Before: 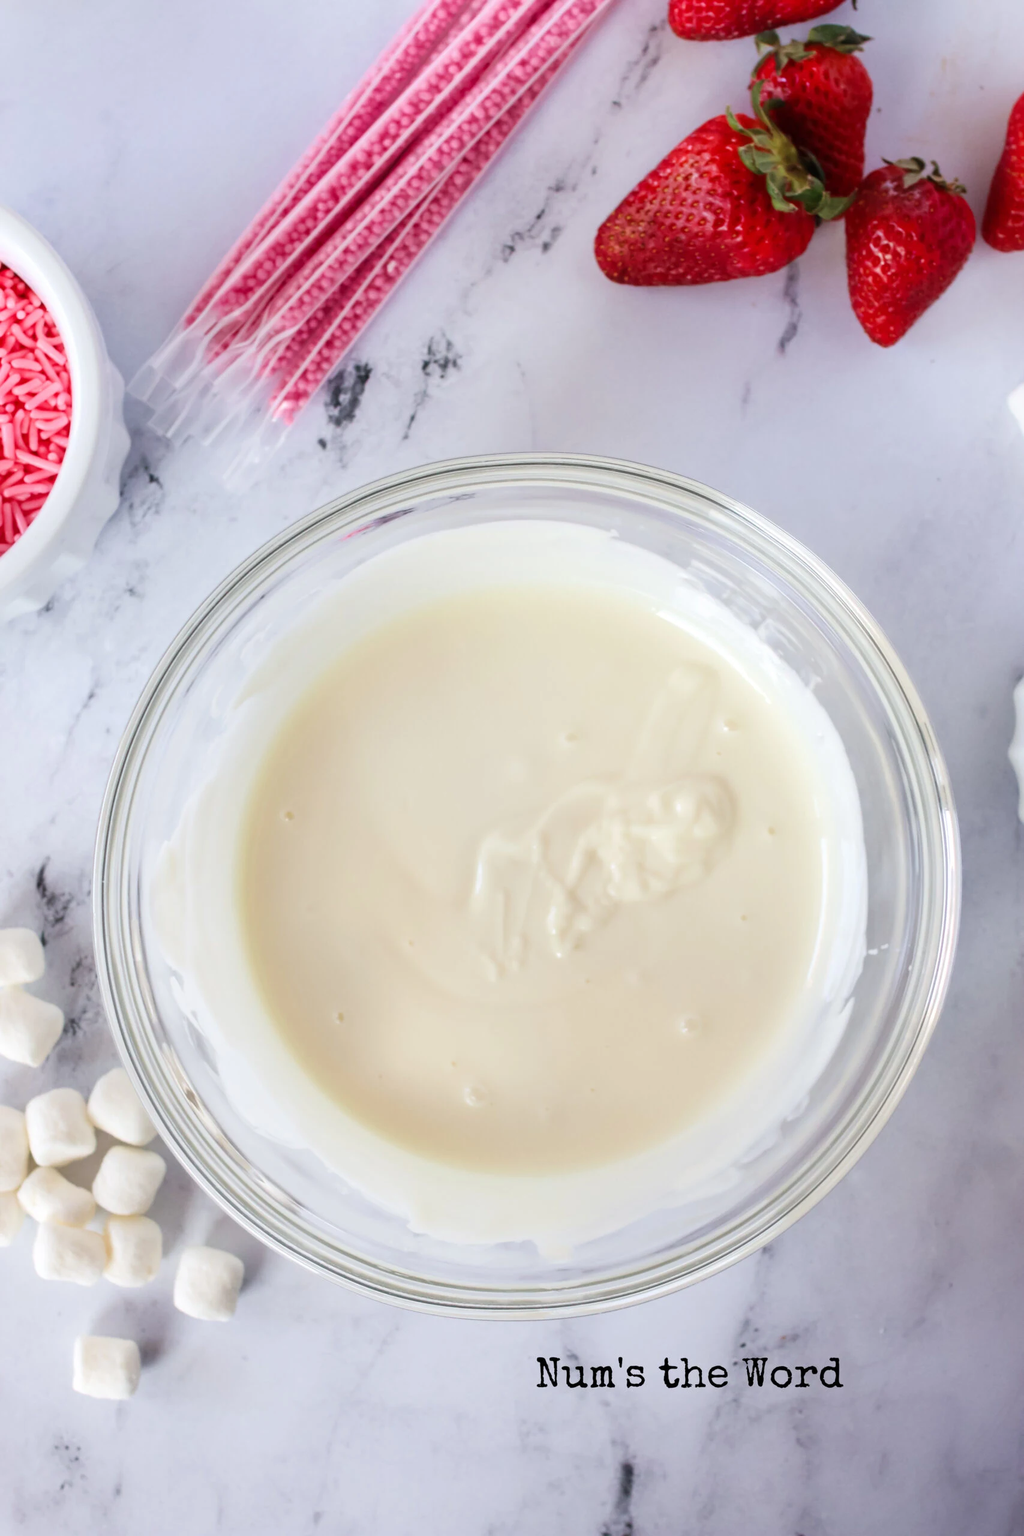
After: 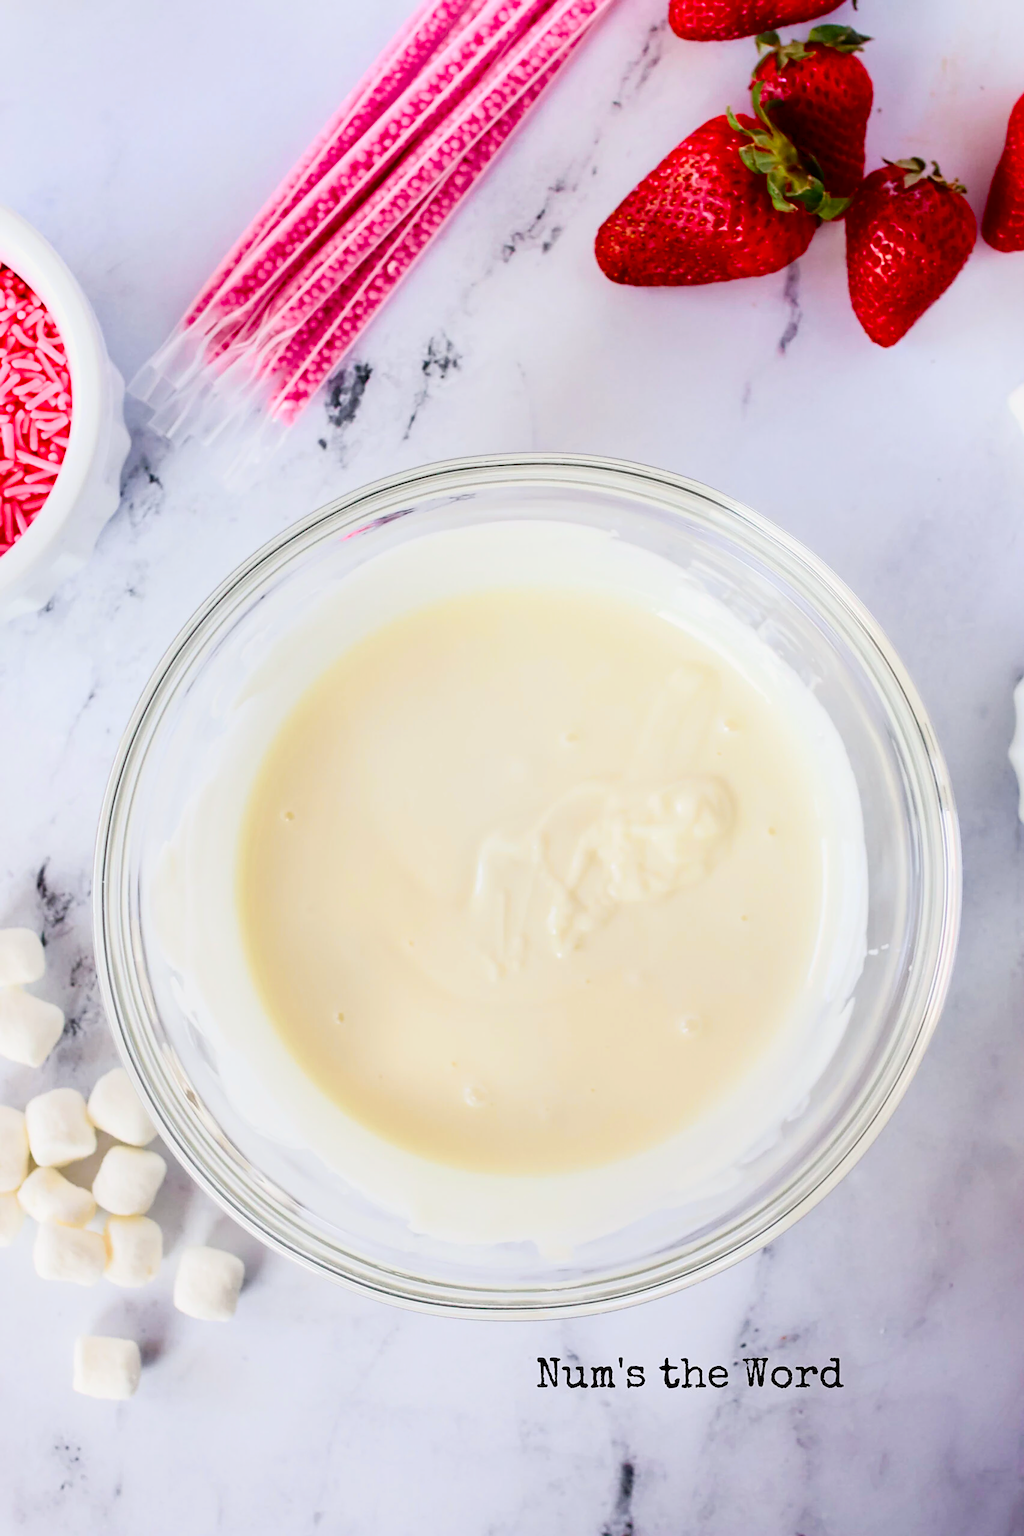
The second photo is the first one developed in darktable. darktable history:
color balance rgb: perceptual saturation grading › global saturation 20%, perceptual saturation grading › highlights -25%, perceptual saturation grading › shadows 50%
sharpen: radius 1.864, amount 0.398, threshold 1.271
tone curve: curves: ch0 [(0, 0) (0.128, 0.068) (0.292, 0.274) (0.46, 0.482) (0.653, 0.717) (0.819, 0.869) (0.998, 0.969)]; ch1 [(0, 0) (0.384, 0.365) (0.463, 0.45) (0.486, 0.486) (0.503, 0.504) (0.517, 0.517) (0.549, 0.572) (0.583, 0.615) (0.672, 0.699) (0.774, 0.817) (1, 1)]; ch2 [(0, 0) (0.374, 0.344) (0.446, 0.443) (0.494, 0.5) (0.527, 0.529) (0.565, 0.591) (0.644, 0.682) (1, 1)], color space Lab, independent channels, preserve colors none
